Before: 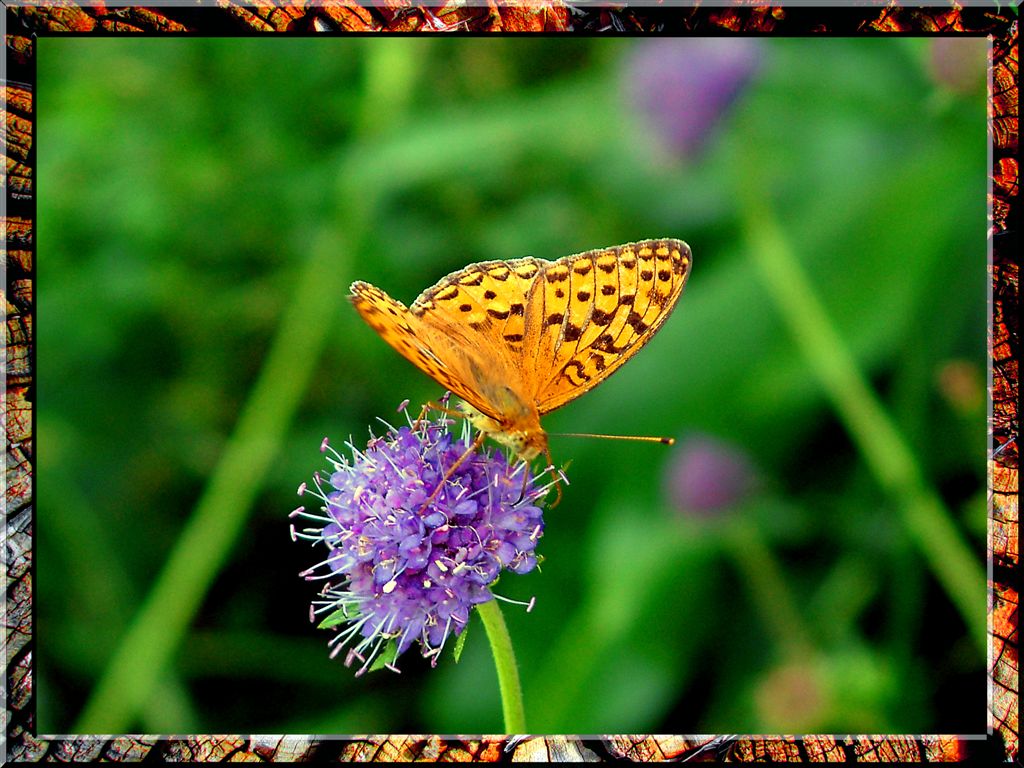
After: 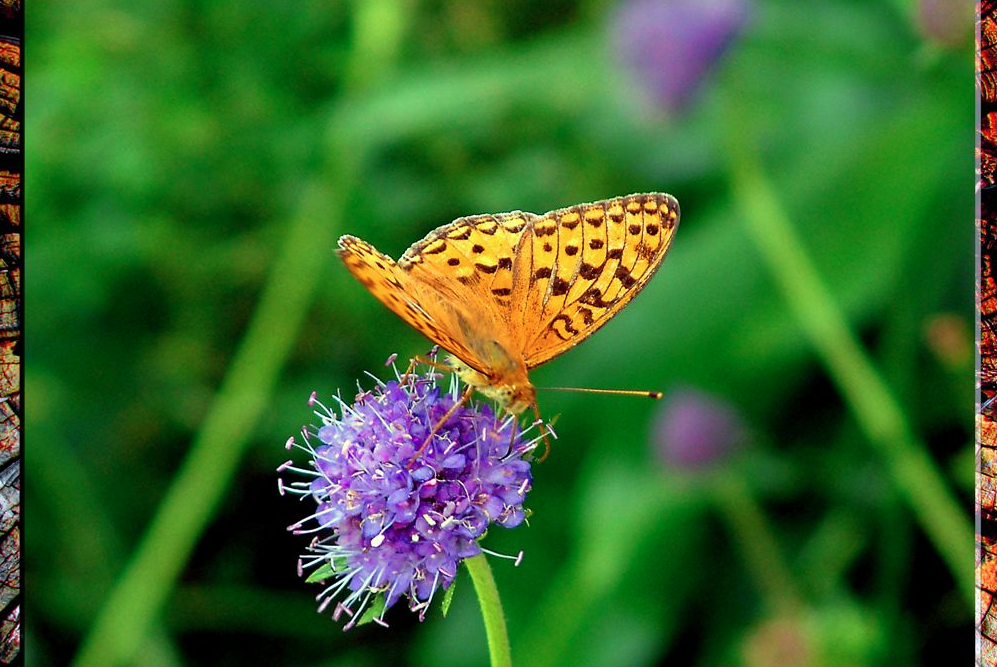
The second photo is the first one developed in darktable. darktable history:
crop: left 1.235%, top 6.102%, right 1.345%, bottom 7.043%
color calibration: illuminant as shot in camera, x 0.358, y 0.373, temperature 4628.91 K
